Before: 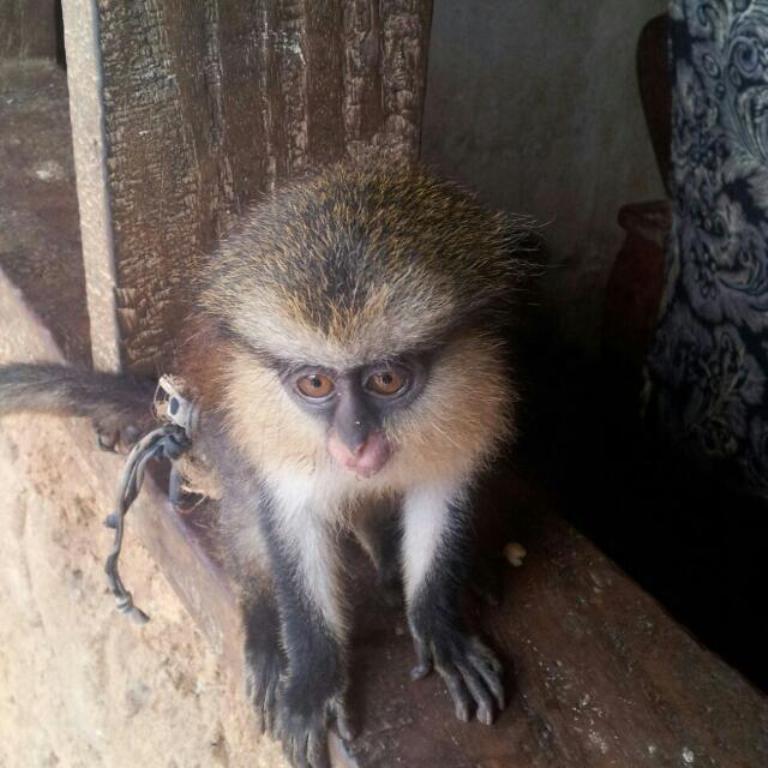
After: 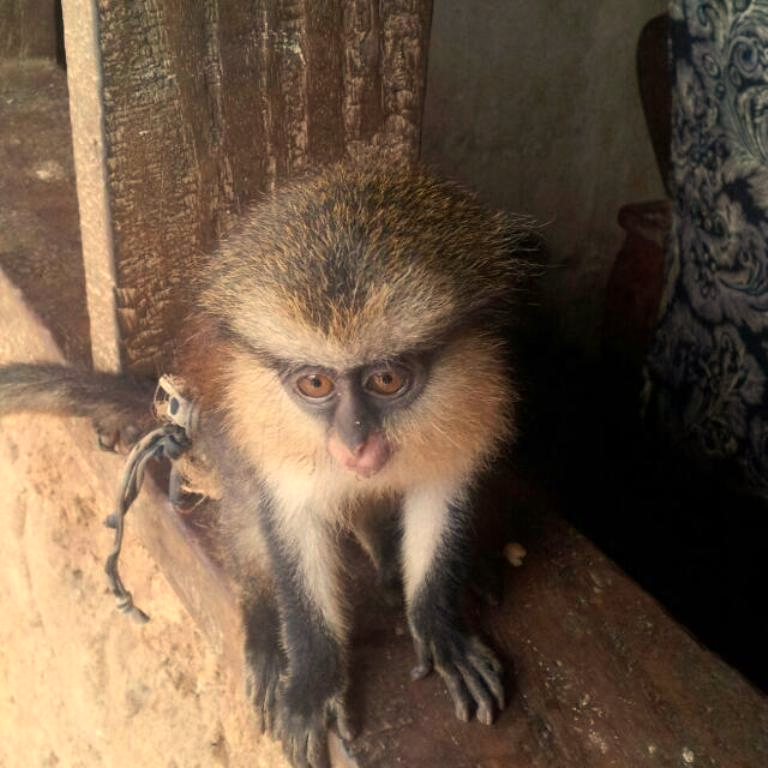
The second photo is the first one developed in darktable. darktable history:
color zones: curves: ch0 [(0.068, 0.464) (0.25, 0.5) (0.48, 0.508) (0.75, 0.536) (0.886, 0.476) (0.967, 0.456)]; ch1 [(0.066, 0.456) (0.25, 0.5) (0.616, 0.508) (0.746, 0.56) (0.934, 0.444)]
white balance: red 1.123, blue 0.83
exposure: compensate highlight preservation false
